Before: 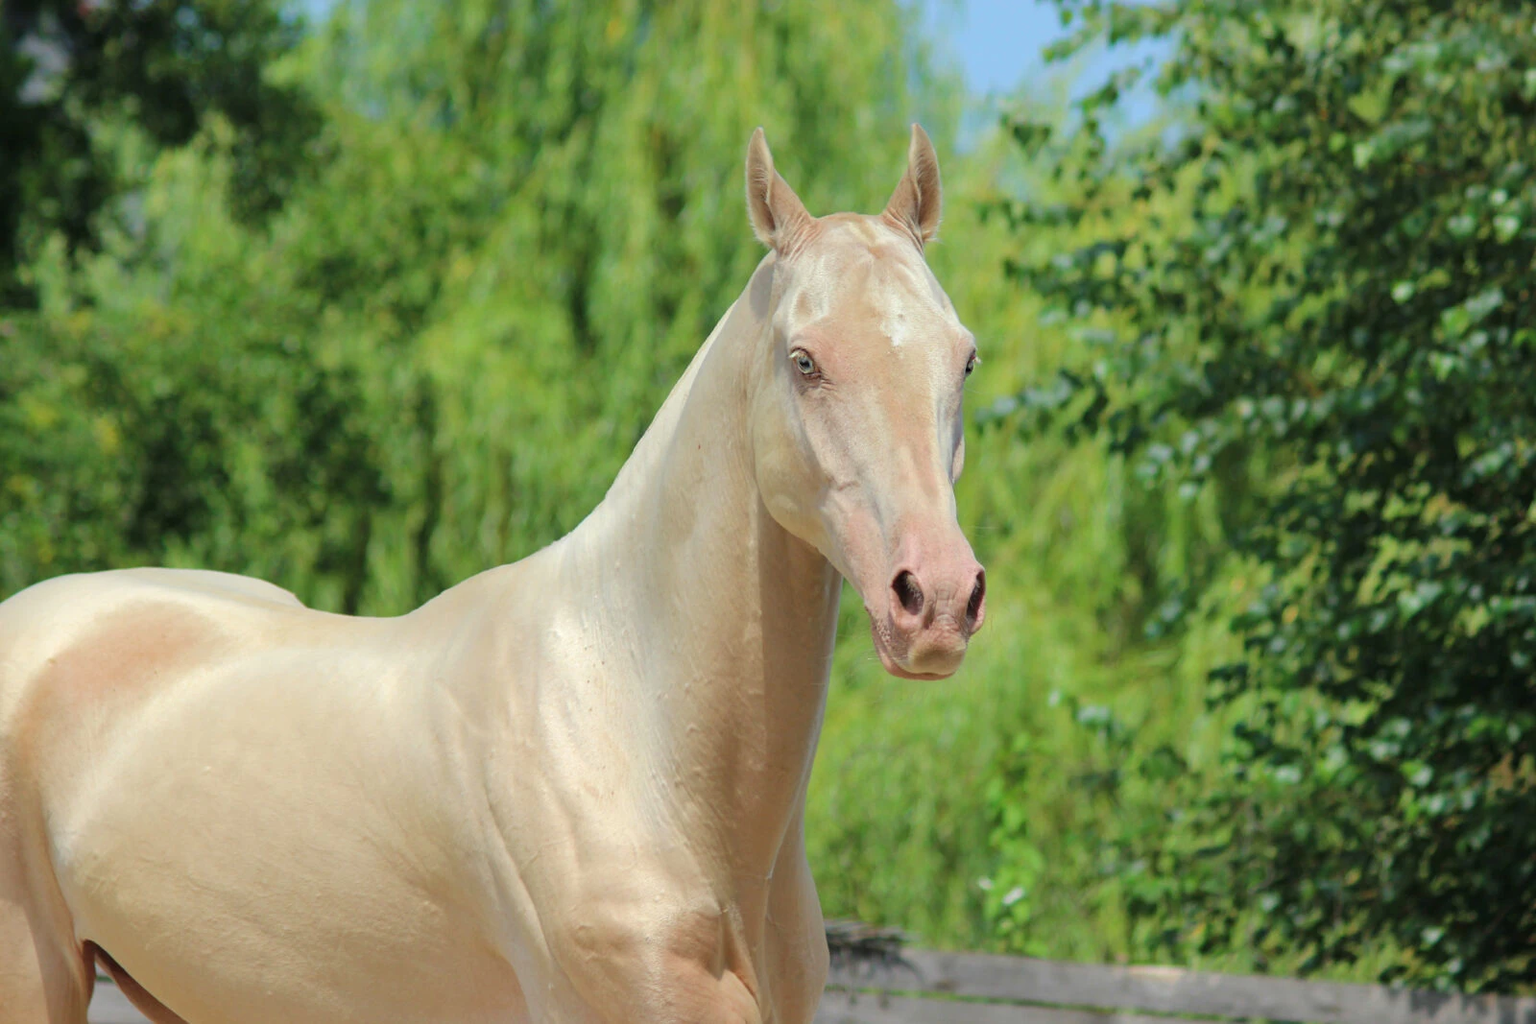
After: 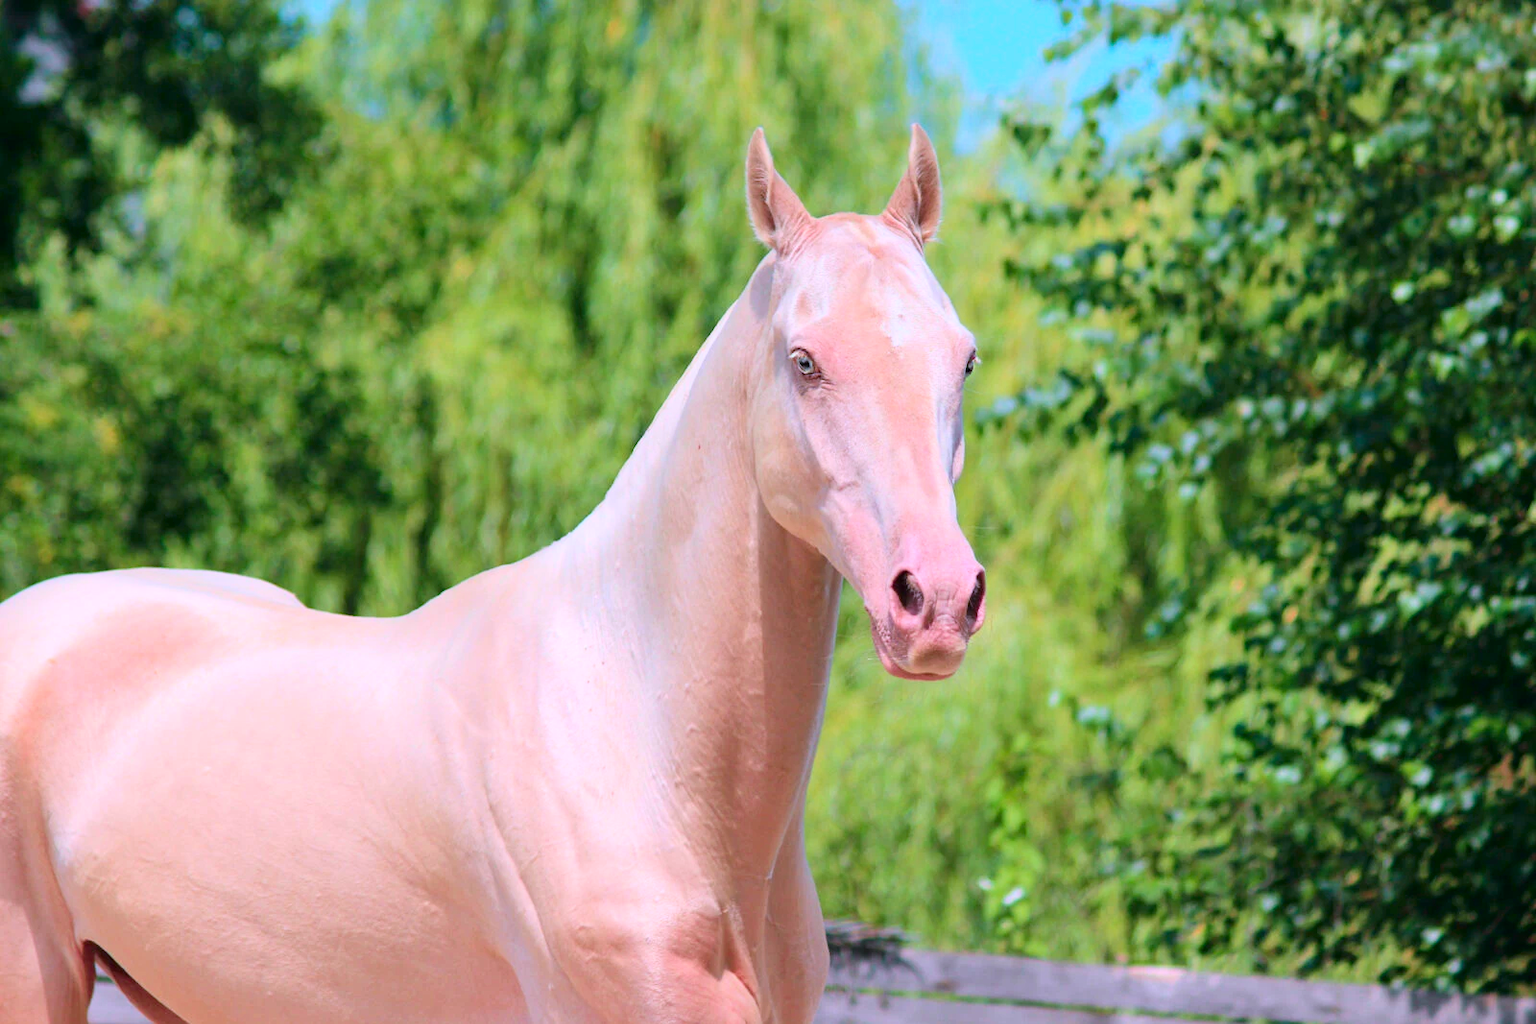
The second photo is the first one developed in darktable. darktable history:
tone curve: curves: ch0 [(0, 0) (0.051, 0.03) (0.096, 0.071) (0.243, 0.246) (0.461, 0.515) (0.605, 0.692) (0.761, 0.85) (0.881, 0.933) (1, 0.984)]; ch1 [(0, 0) (0.1, 0.038) (0.318, 0.243) (0.431, 0.384) (0.488, 0.475) (0.499, 0.499) (0.534, 0.546) (0.567, 0.592) (0.601, 0.632) (0.734, 0.809) (1, 1)]; ch2 [(0, 0) (0.297, 0.257) (0.414, 0.379) (0.453, 0.45) (0.479, 0.483) (0.504, 0.499) (0.52, 0.519) (0.541, 0.554) (0.614, 0.652) (0.817, 0.874) (1, 1)], color space Lab, independent channels, preserve colors none
color correction: highlights a* 15.18, highlights b* -24.85
color zones: curves: ch1 [(0.235, 0.558) (0.75, 0.5)]; ch2 [(0.25, 0.462) (0.749, 0.457)]
